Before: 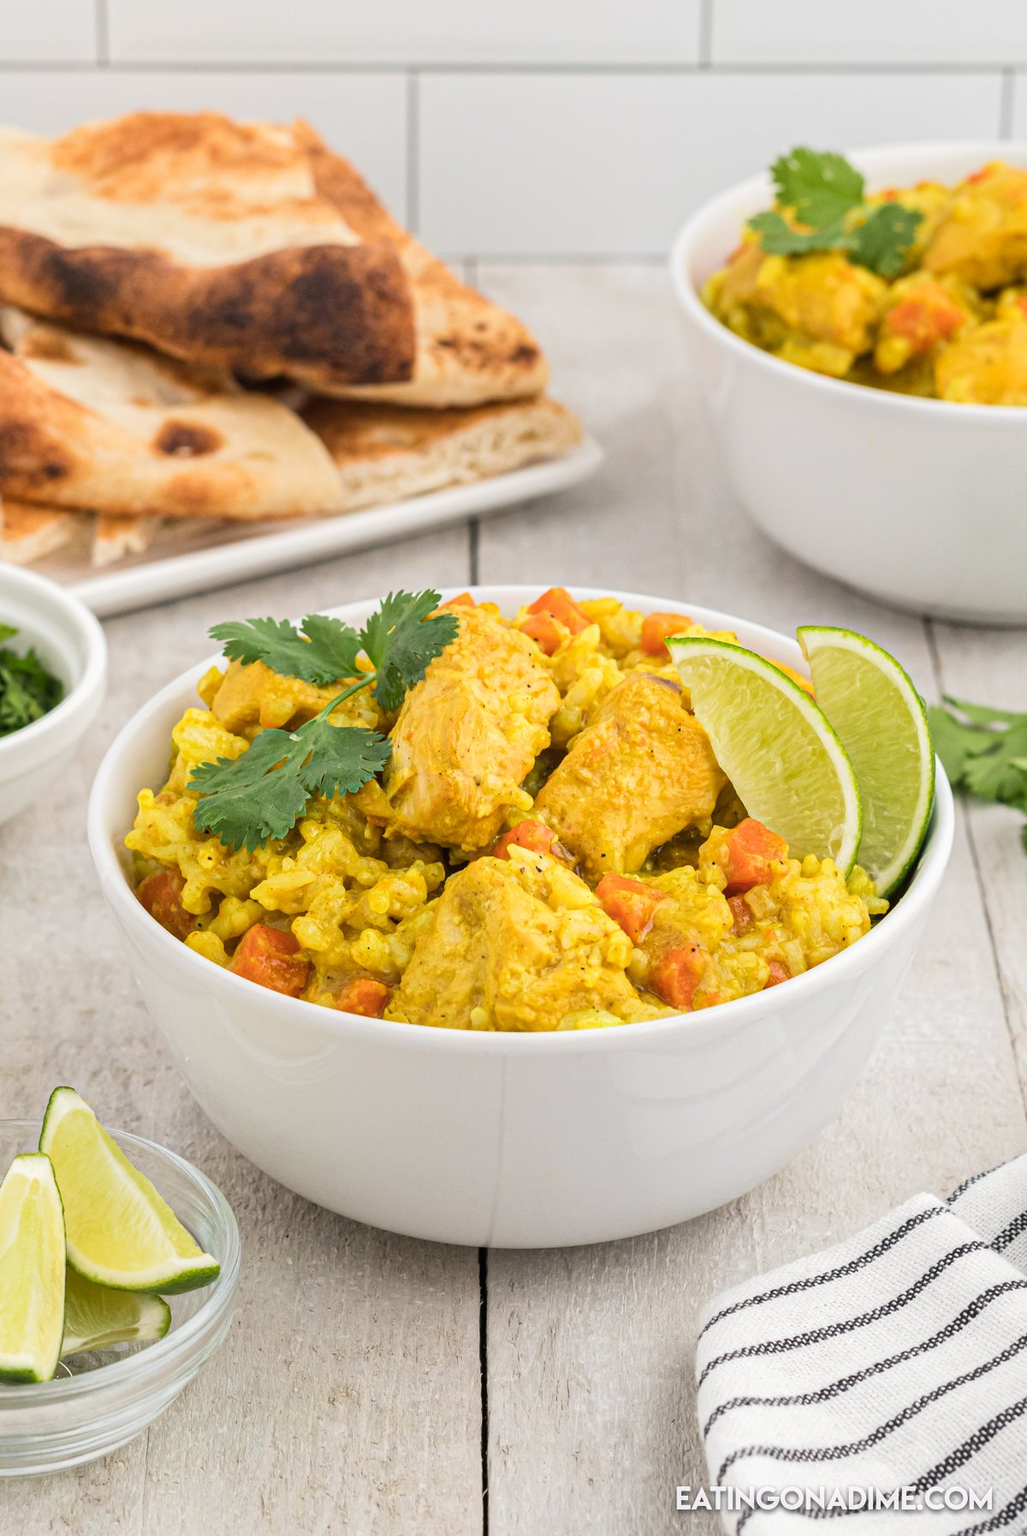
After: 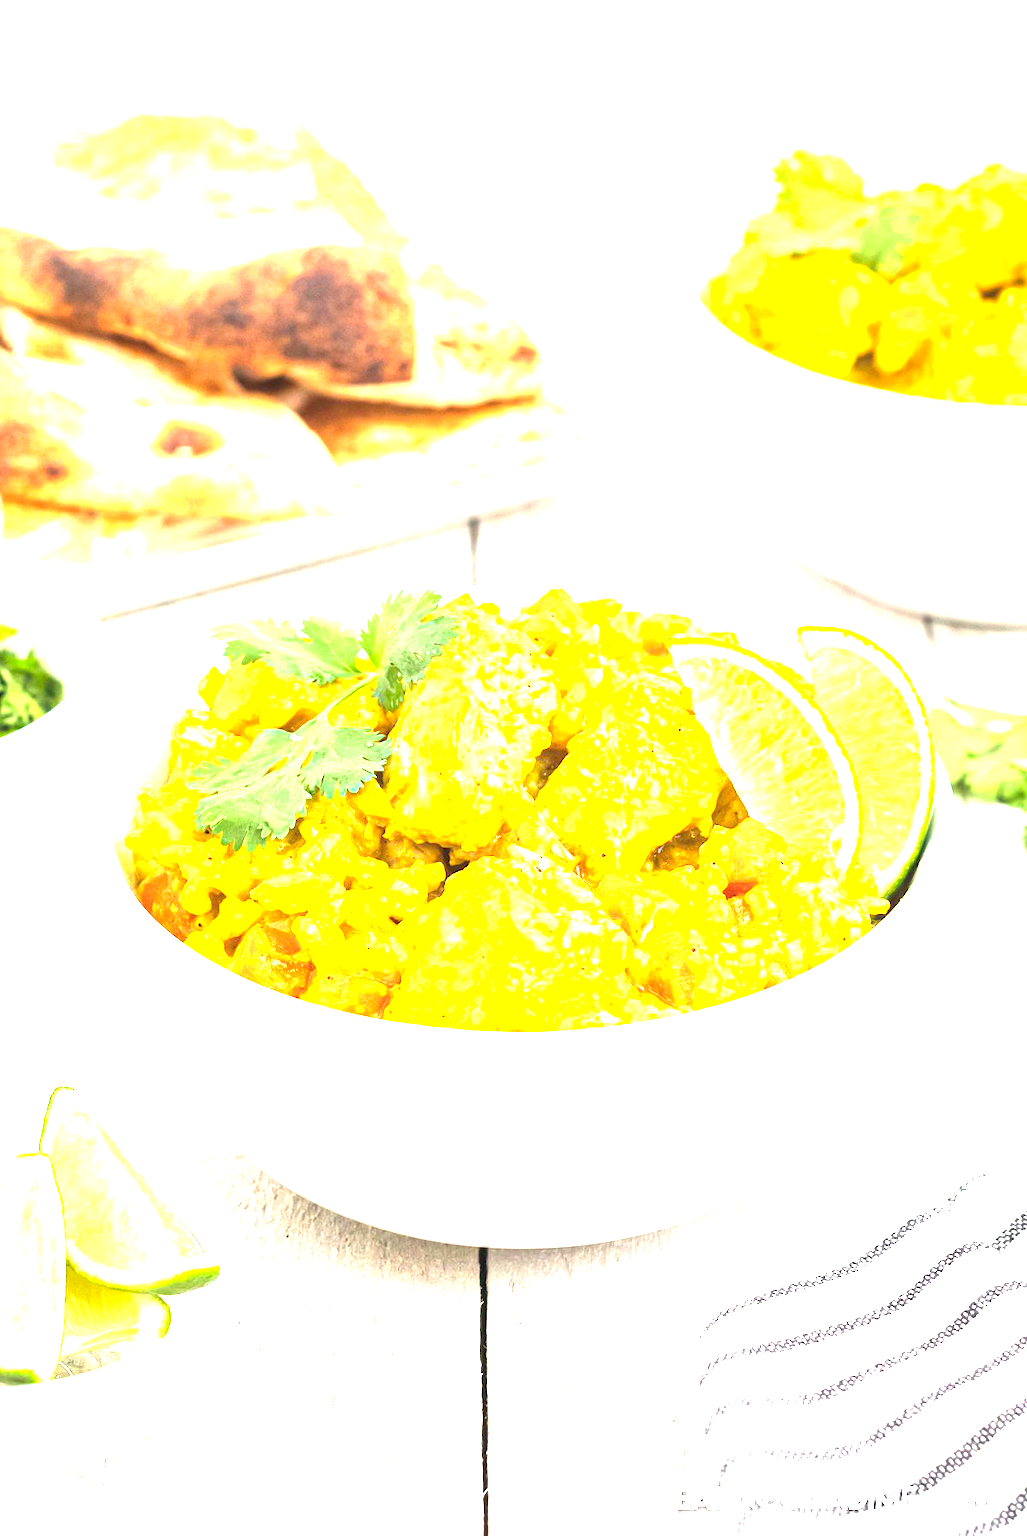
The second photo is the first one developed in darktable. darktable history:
contrast brightness saturation: contrast -0.122
exposure: exposure 2.897 EV, compensate exposure bias true, compensate highlight preservation false
